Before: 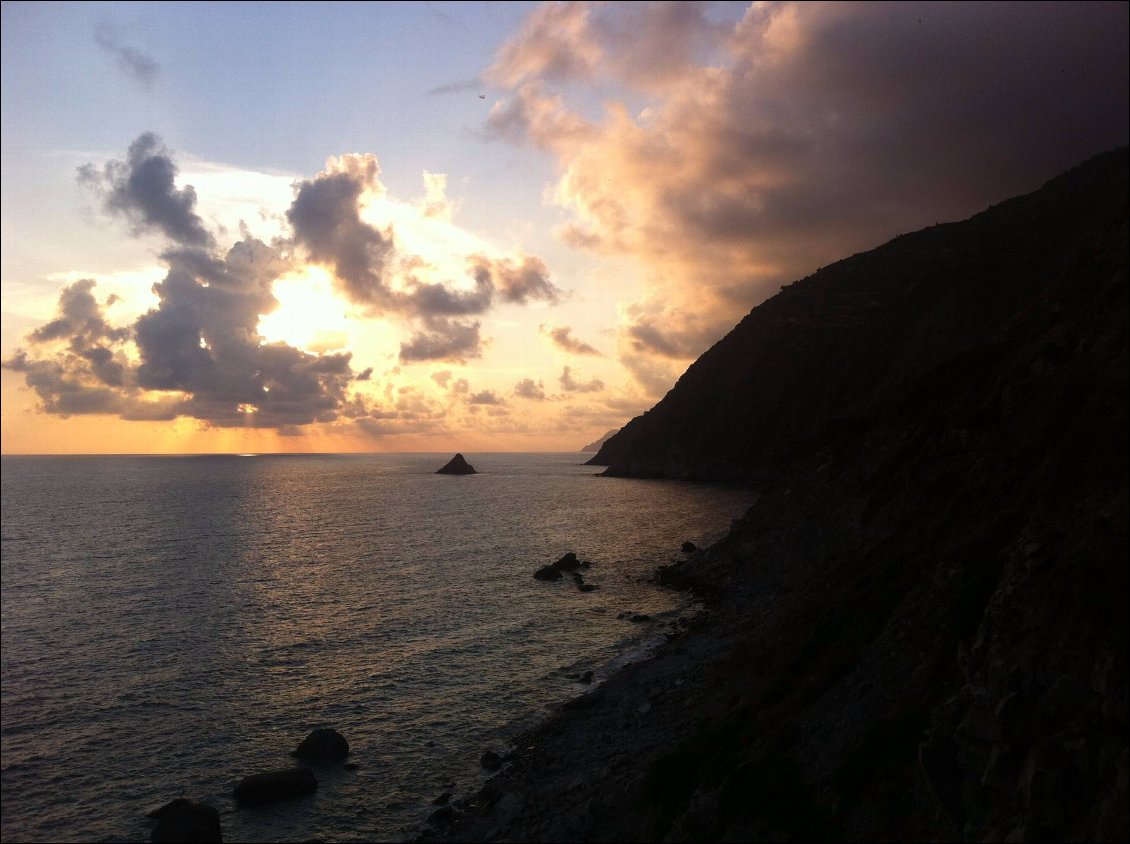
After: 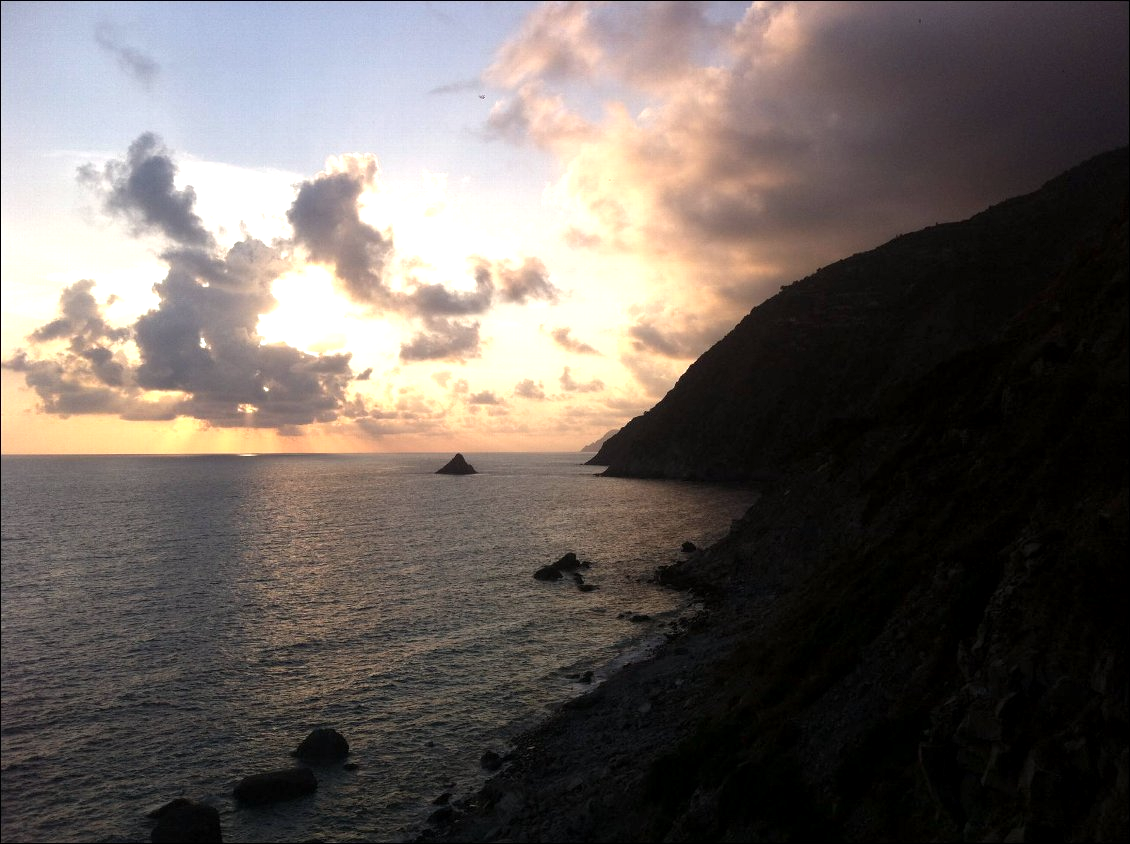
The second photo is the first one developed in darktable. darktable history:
exposure: black level correction 0.001, exposure 0.499 EV, compensate highlight preservation false
color correction: highlights b* 0.041, saturation 0.787
